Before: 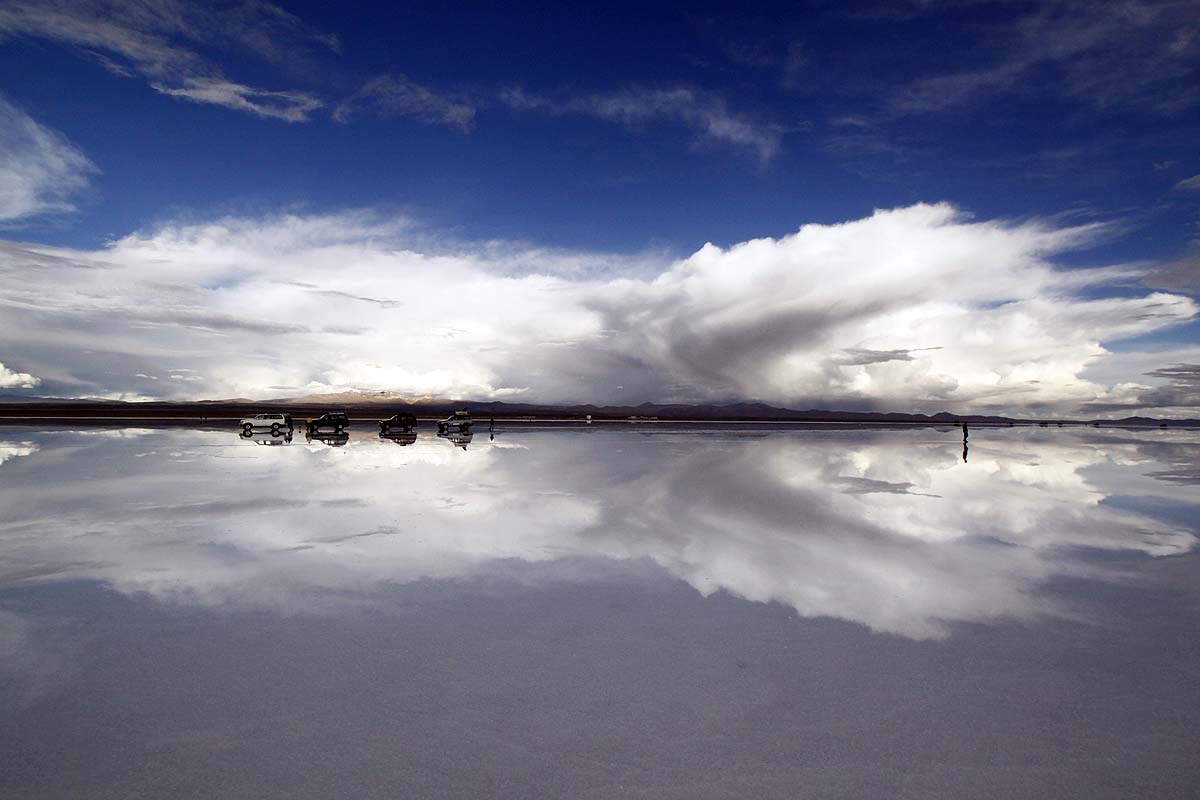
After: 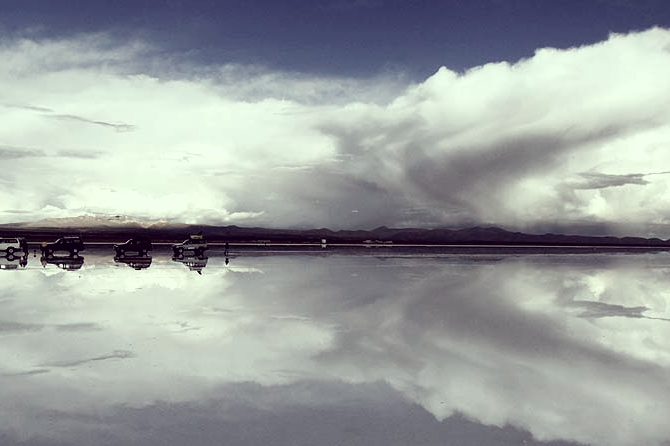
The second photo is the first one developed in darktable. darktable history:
crop and rotate: left 22.13%, top 22.054%, right 22.026%, bottom 22.102%
levels: mode automatic
color correction: highlights a* -20.17, highlights b* 20.27, shadows a* 20.03, shadows b* -20.46, saturation 0.43
